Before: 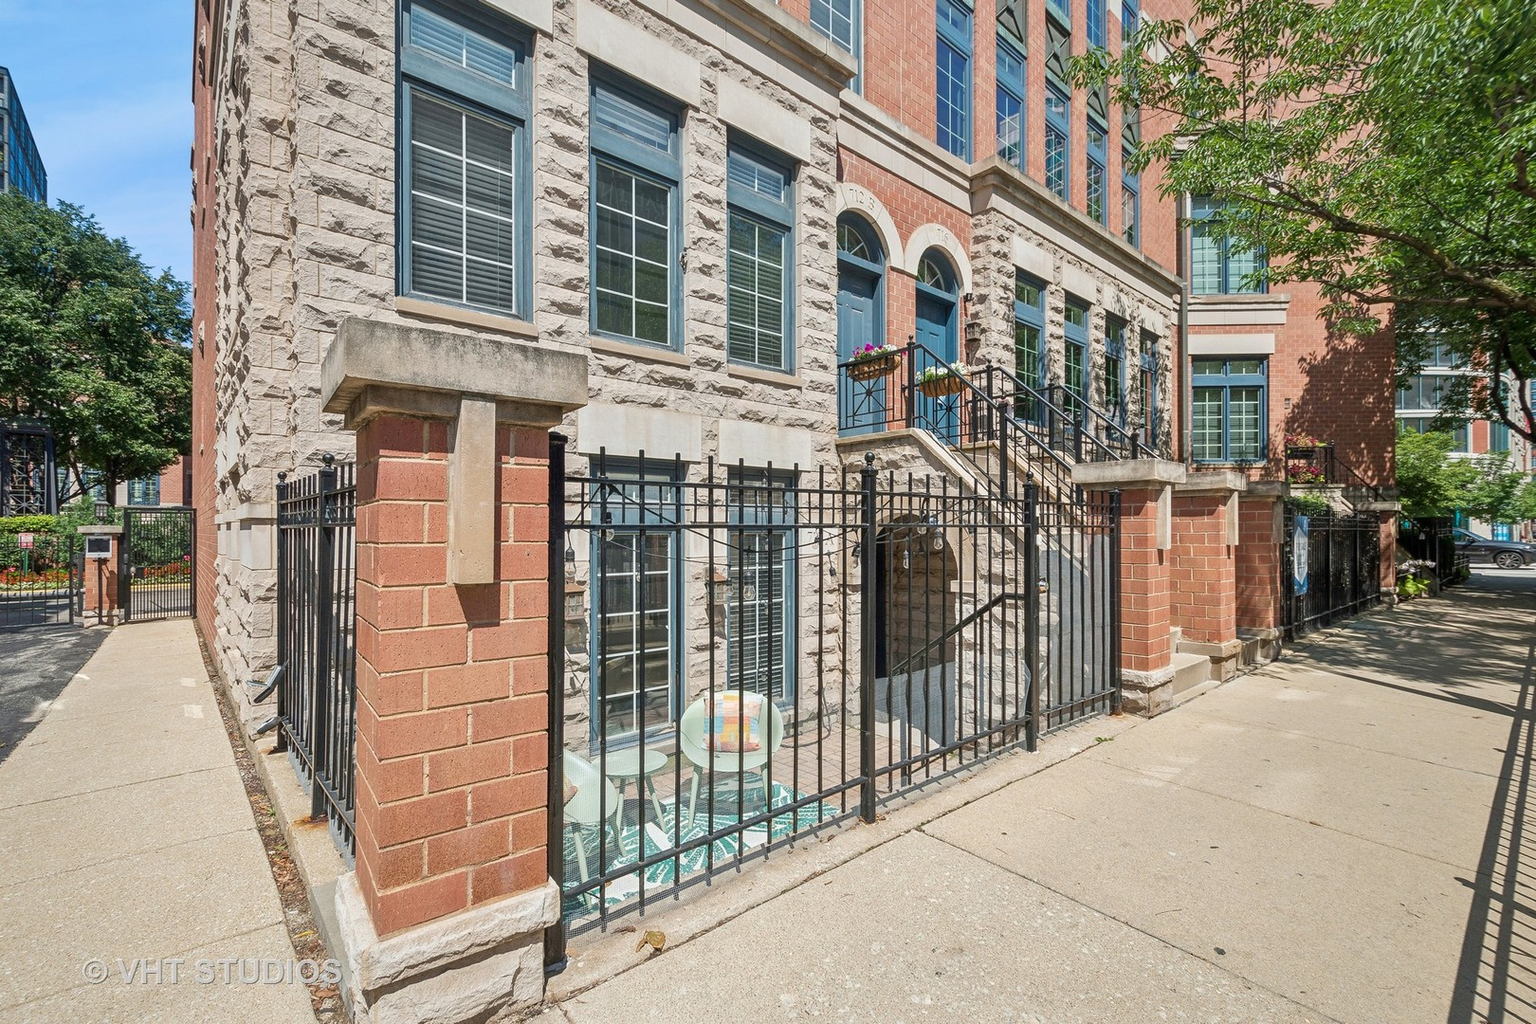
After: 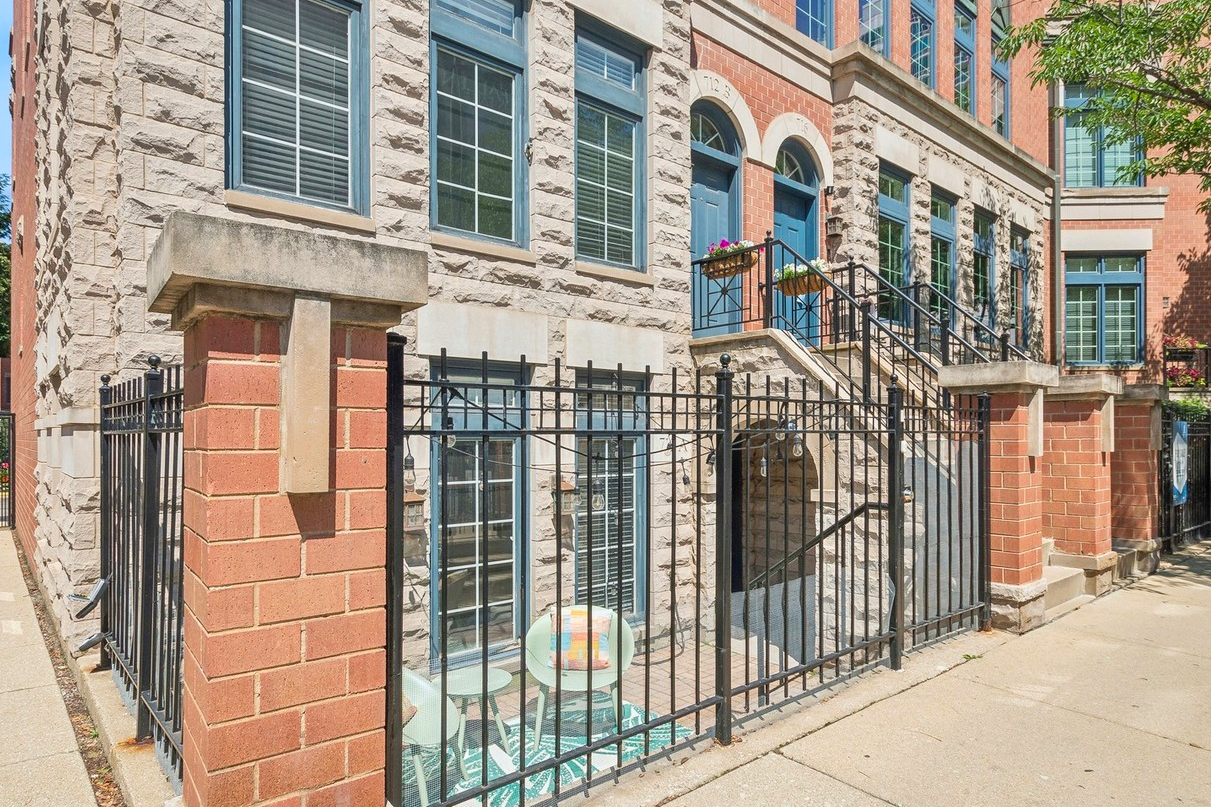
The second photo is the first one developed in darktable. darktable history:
contrast brightness saturation: contrast 0.074, brightness 0.077, saturation 0.177
crop and rotate: left 11.886%, top 11.421%, right 13.325%, bottom 13.855%
